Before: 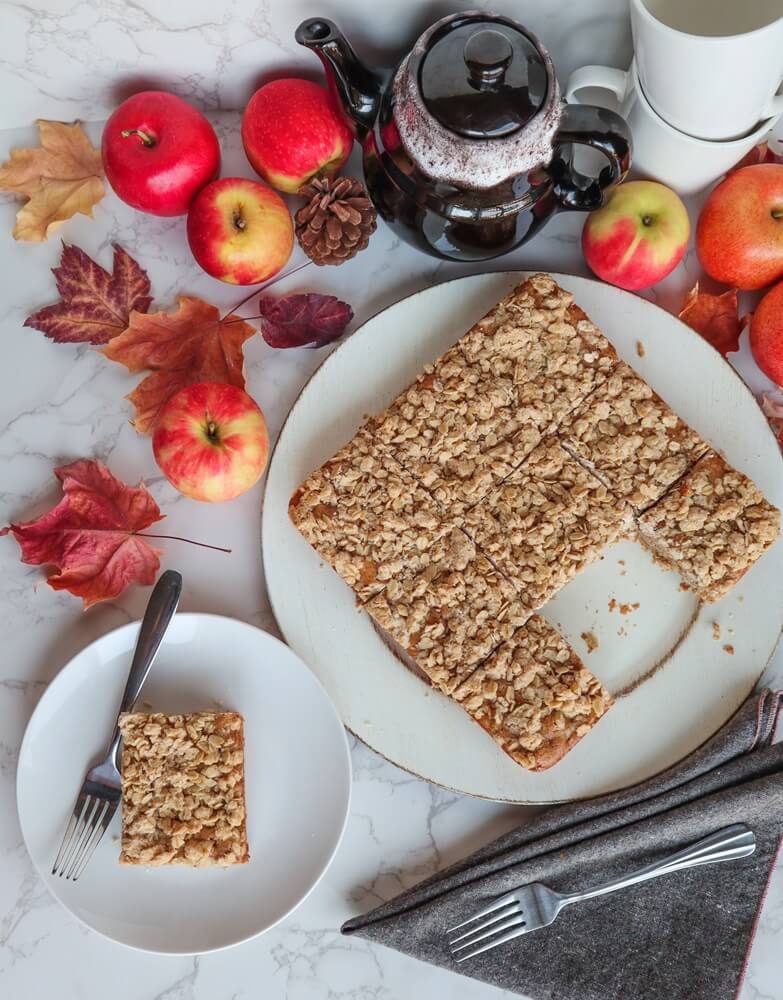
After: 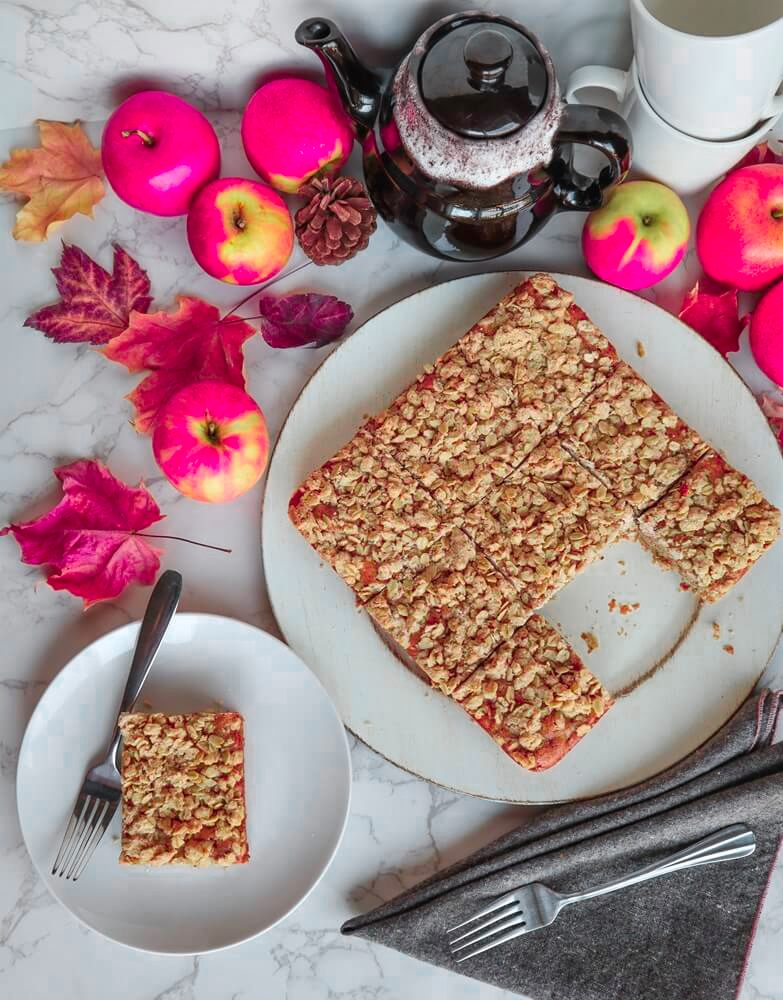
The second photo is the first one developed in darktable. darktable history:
color zones: curves: ch0 [(0, 0.533) (0.126, 0.533) (0.234, 0.533) (0.368, 0.357) (0.5, 0.5) (0.625, 0.5) (0.74, 0.637) (0.875, 0.5)]; ch1 [(0.004, 0.708) (0.129, 0.662) (0.25, 0.5) (0.375, 0.331) (0.496, 0.396) (0.625, 0.649) (0.739, 0.26) (0.875, 0.5) (1, 0.478)]; ch2 [(0, 0.409) (0.132, 0.403) (0.236, 0.558) (0.379, 0.448) (0.5, 0.5) (0.625, 0.5) (0.691, 0.39) (0.875, 0.5)]
shadows and highlights: low approximation 0.01, soften with gaussian
